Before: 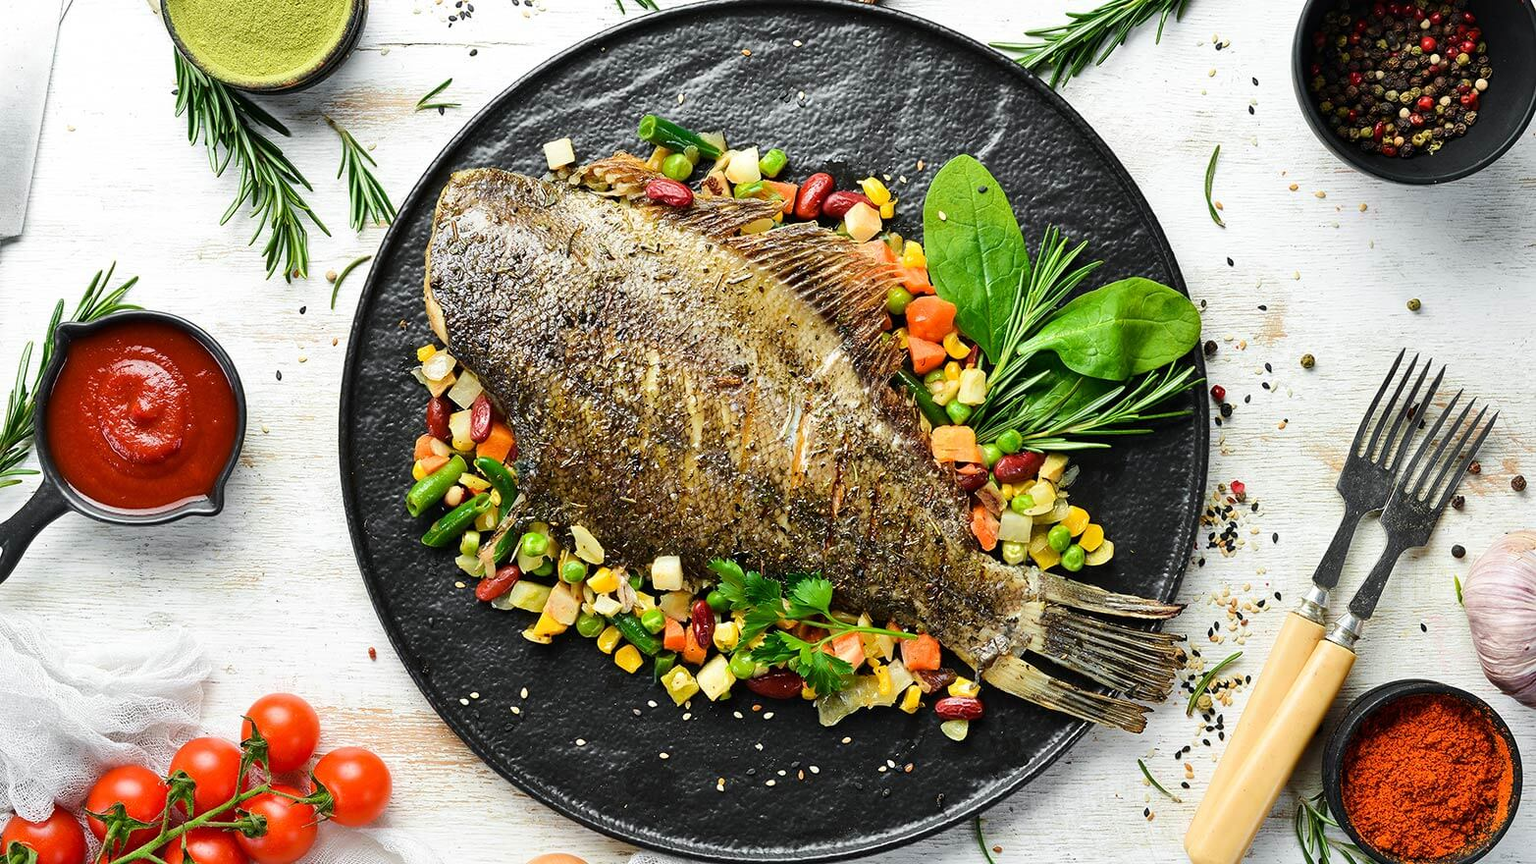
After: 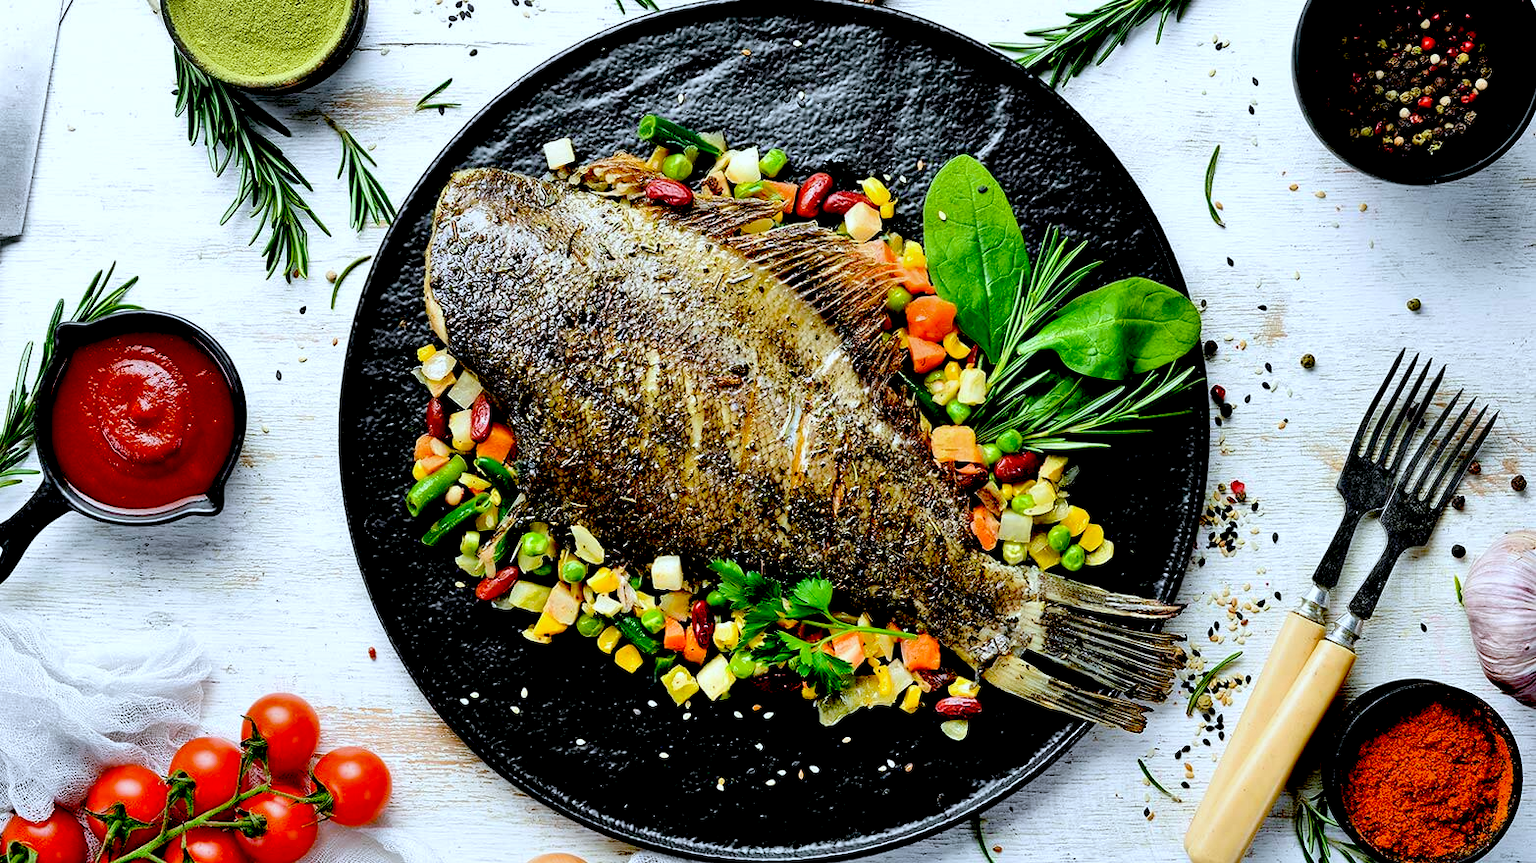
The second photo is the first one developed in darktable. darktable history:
color calibration: x 0.372, y 0.386, temperature 4283.97 K
shadows and highlights: highlights color adjustment 0%, low approximation 0.01, soften with gaussian
exposure: black level correction 0.056, compensate highlight preservation false
